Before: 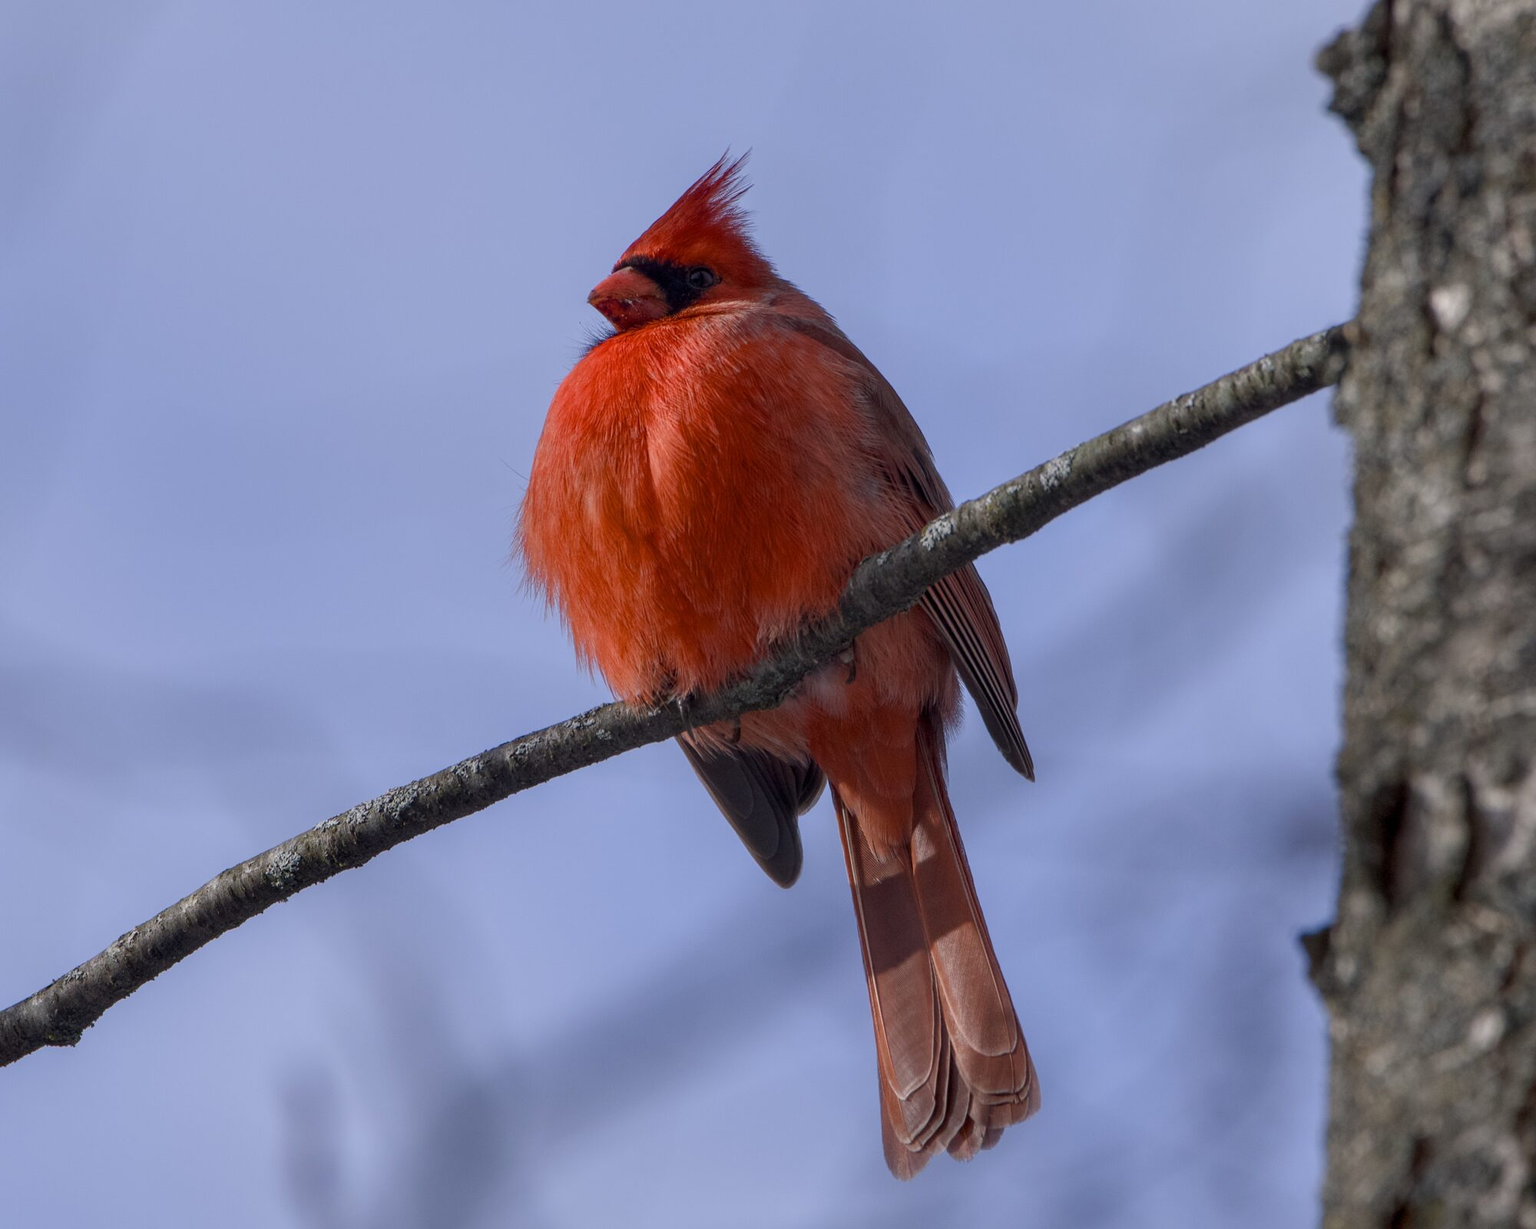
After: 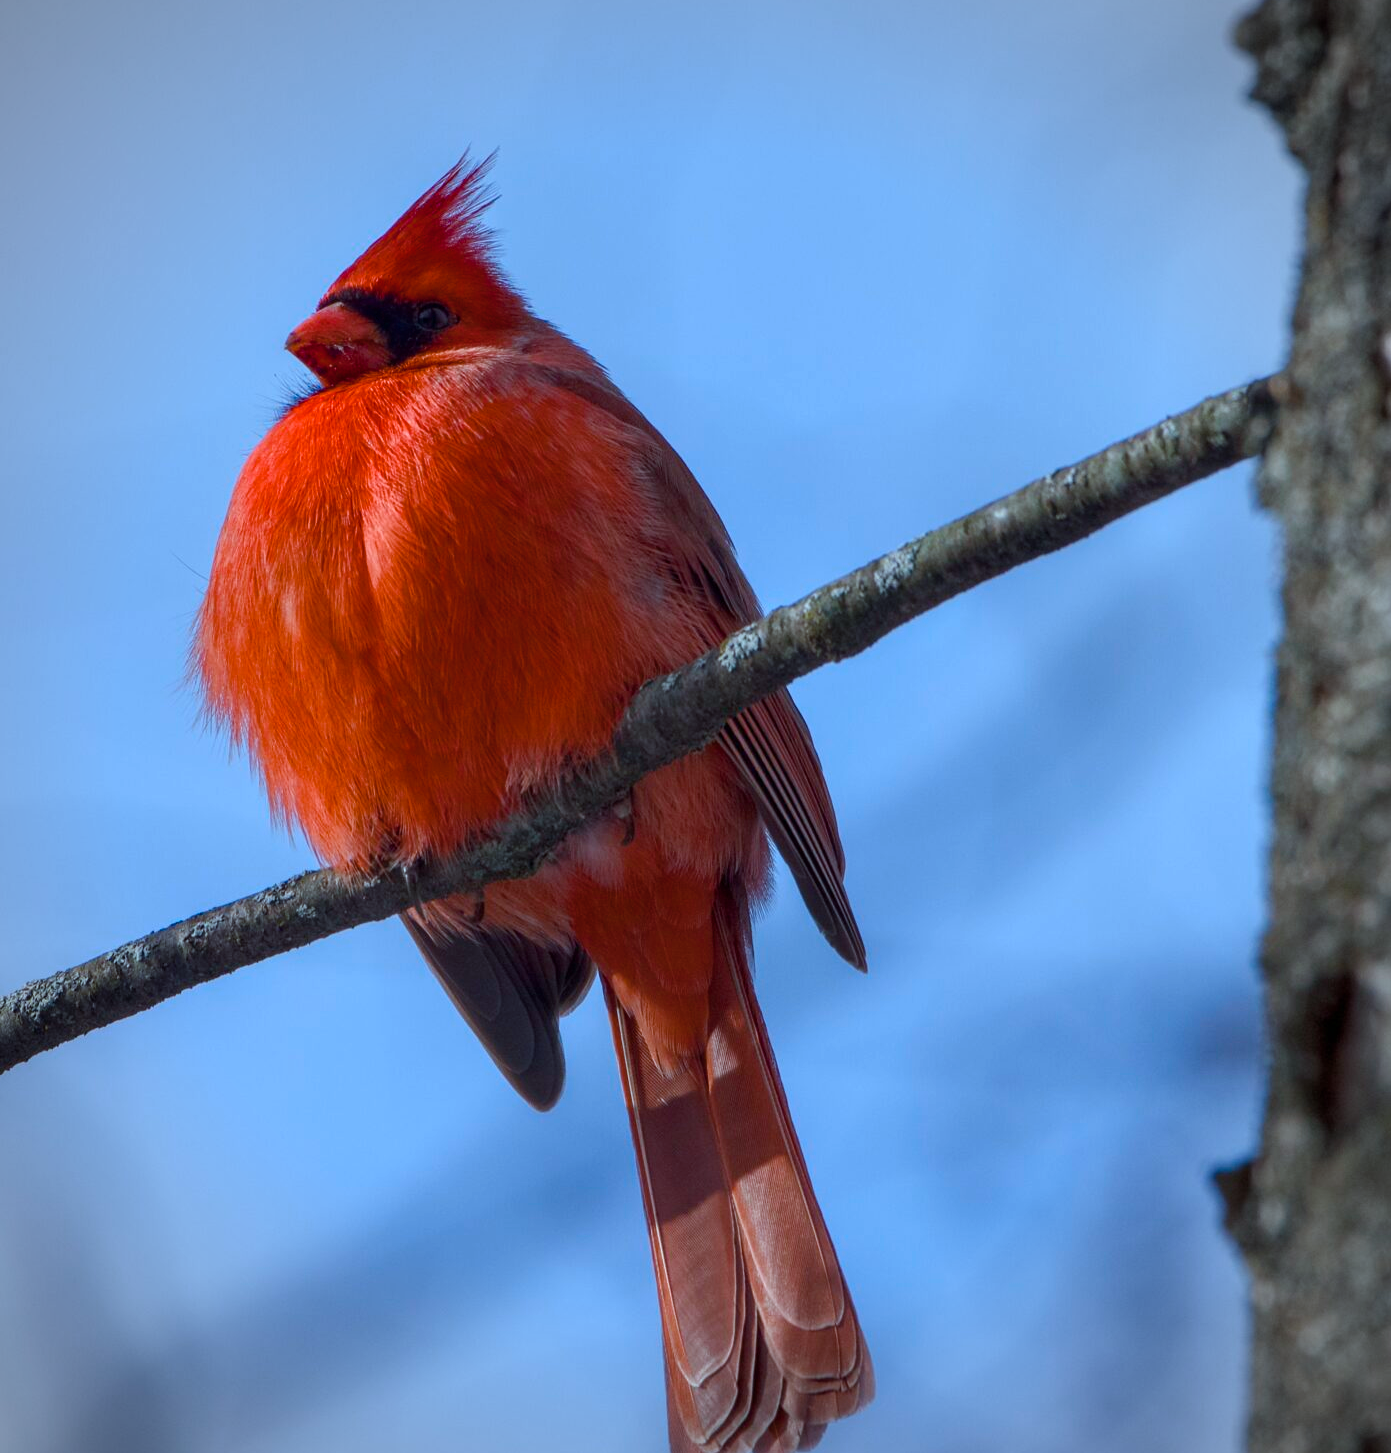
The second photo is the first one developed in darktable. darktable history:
color balance rgb: linear chroma grading › shadows 32%, linear chroma grading › global chroma -2%, linear chroma grading › mid-tones 4%, perceptual saturation grading › global saturation -2%, perceptual saturation grading › highlights -8%, perceptual saturation grading › mid-tones 8%, perceptual saturation grading › shadows 4%, perceptual brilliance grading › highlights 8%, perceptual brilliance grading › mid-tones 4%, perceptual brilliance grading › shadows 2%, global vibrance 16%, saturation formula JzAzBz (2021)
crop and rotate: left 24.034%, top 2.838%, right 6.406%, bottom 6.299%
color correction: highlights a* -11.71, highlights b* -15.58
vignetting: fall-off radius 60.92%
